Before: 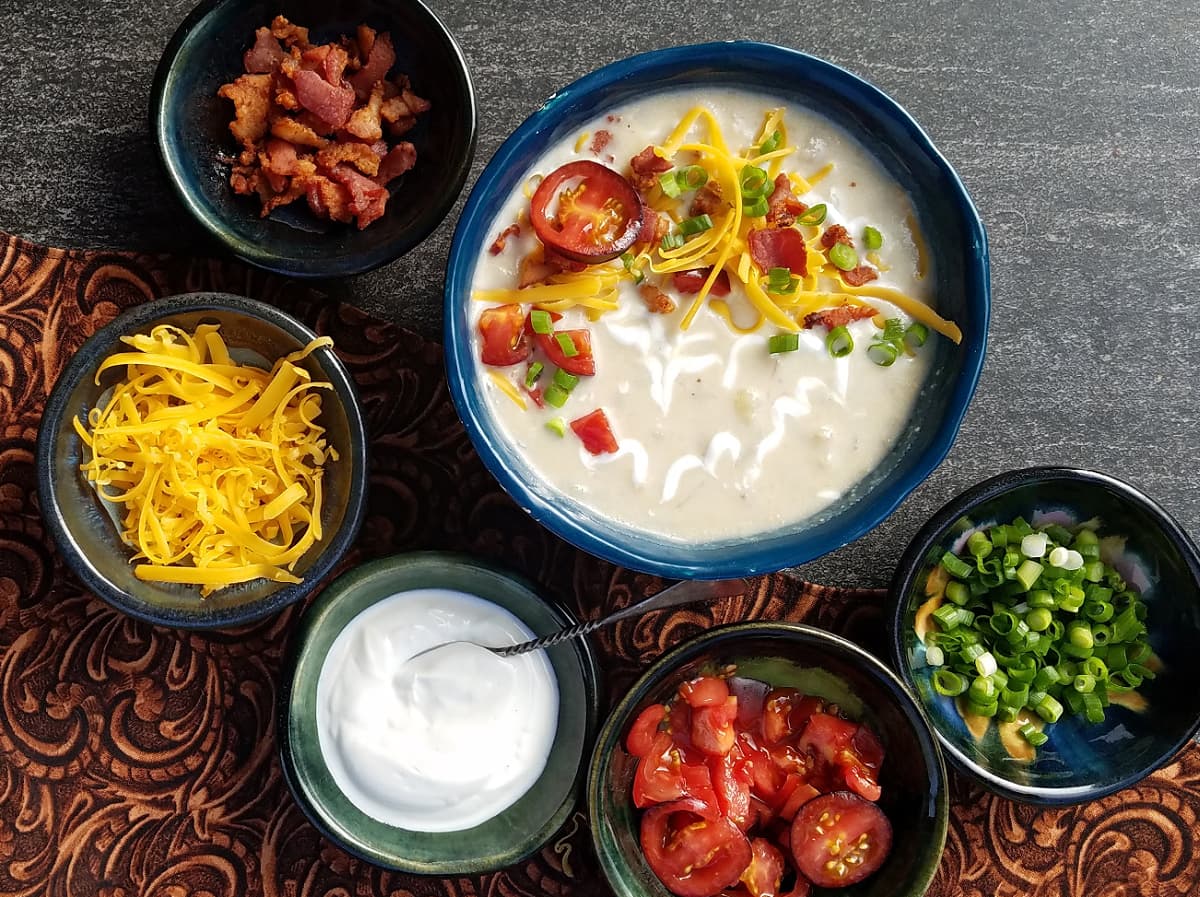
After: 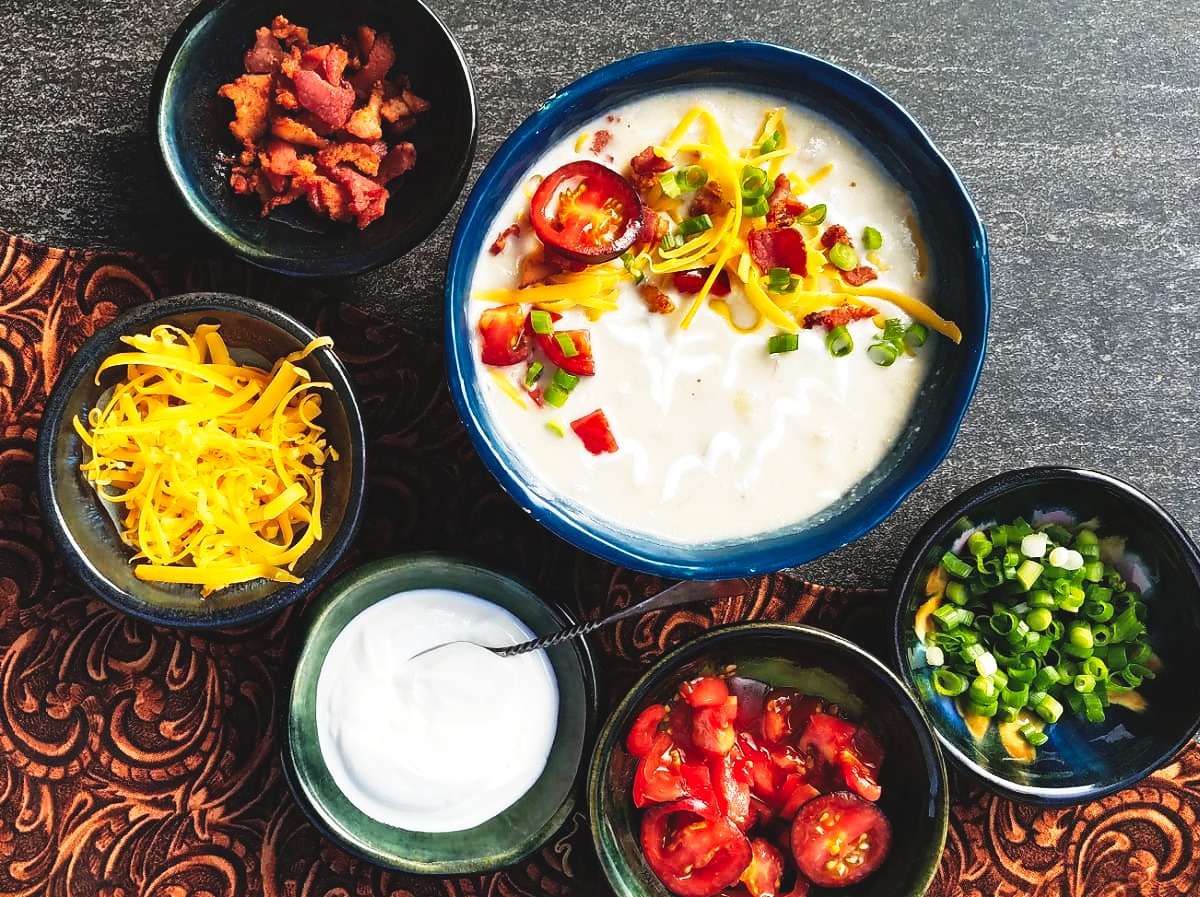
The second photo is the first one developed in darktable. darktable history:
shadows and highlights: soften with gaussian
tone curve: curves: ch0 [(0, 0.058) (0.198, 0.188) (0.512, 0.582) (0.625, 0.754) (0.81, 0.934) (1, 1)], preserve colors none
